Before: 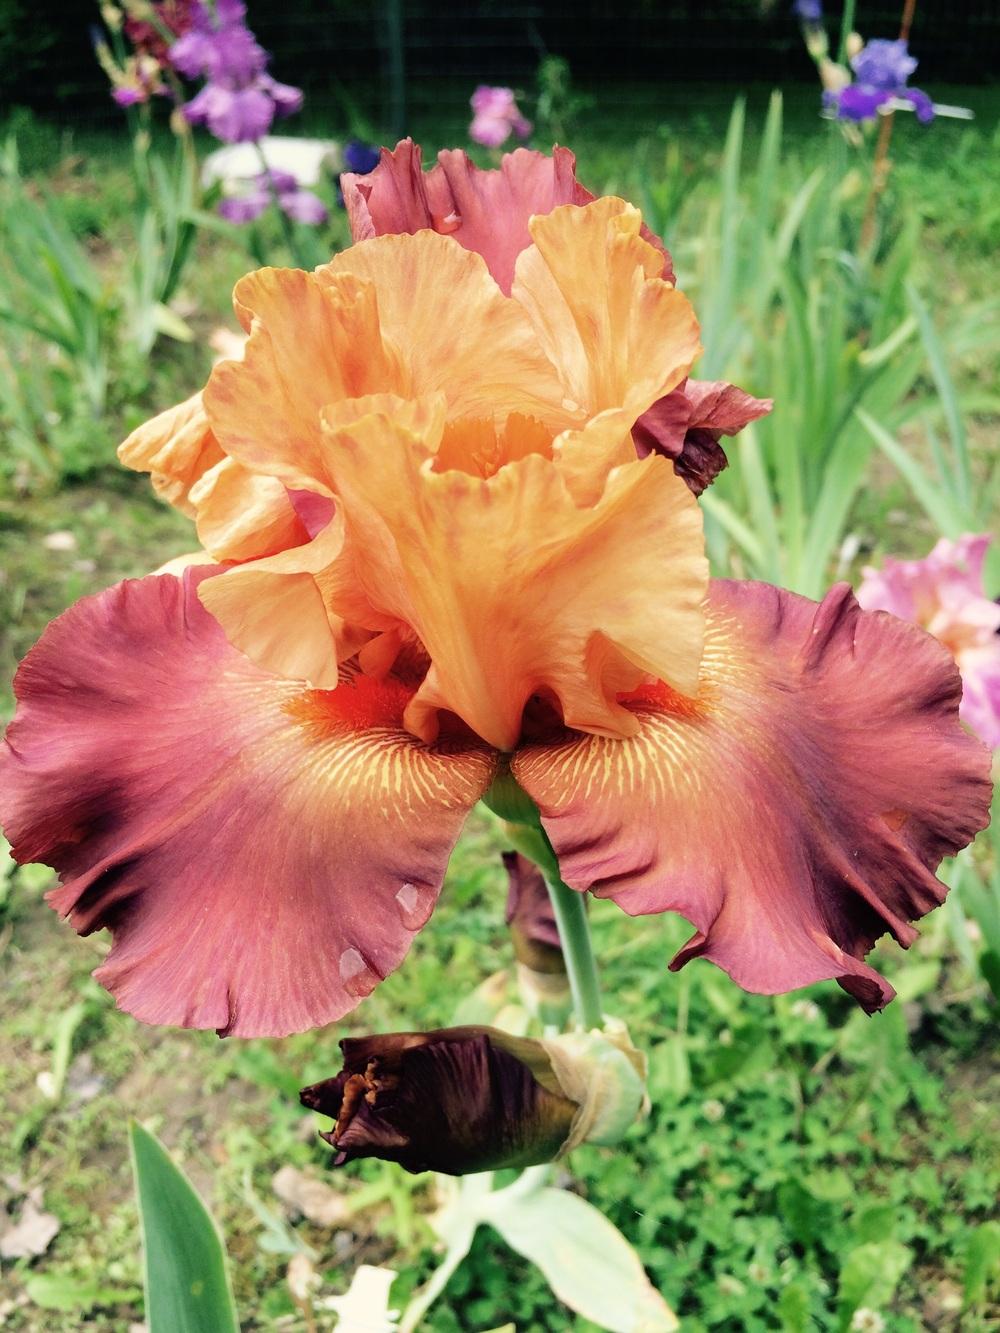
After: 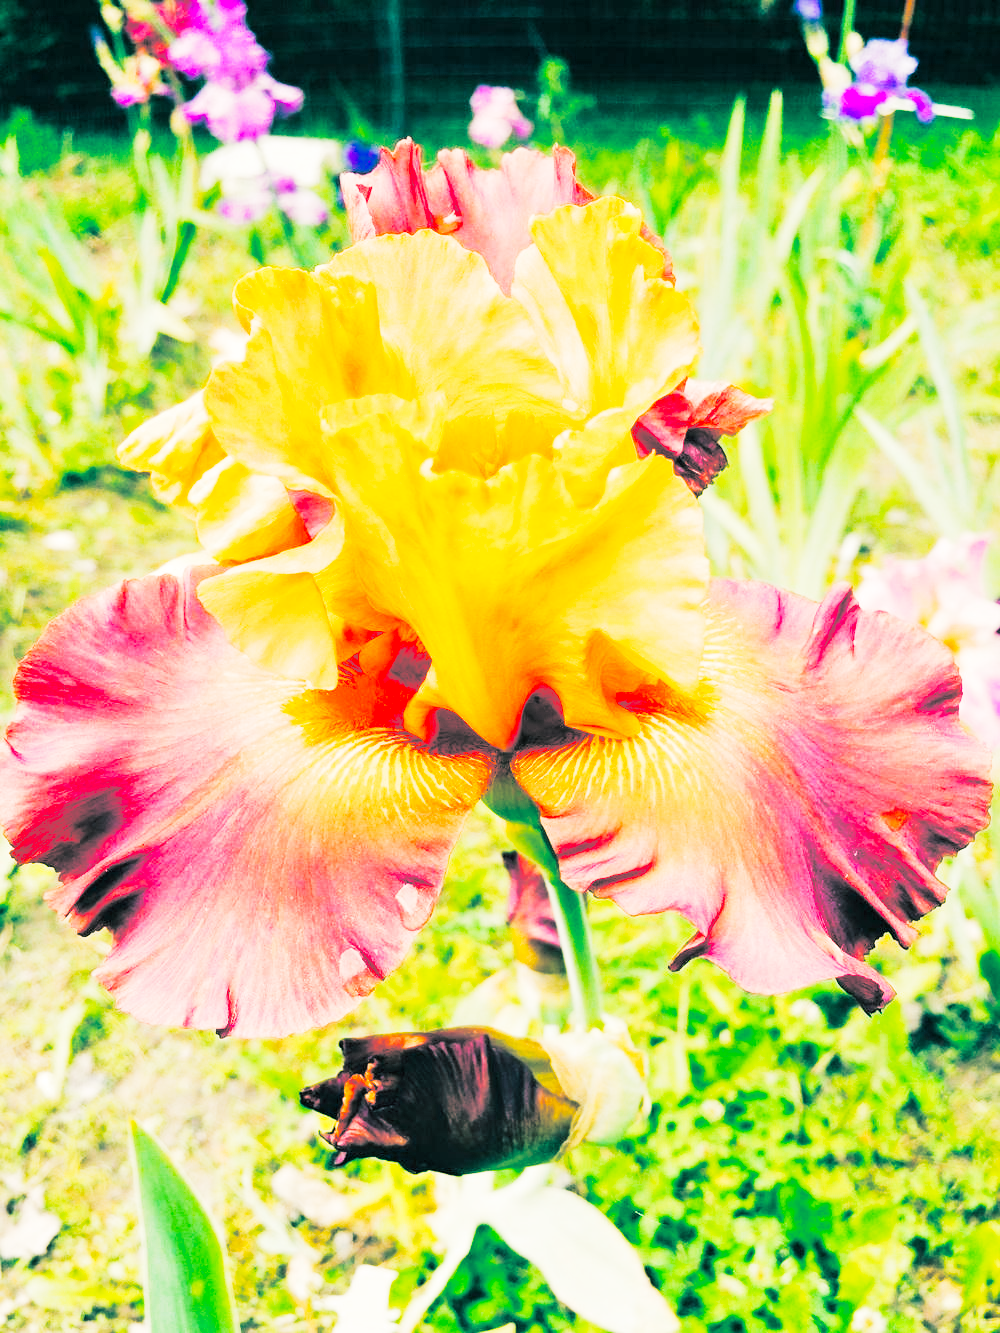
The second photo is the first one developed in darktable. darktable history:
tone equalizer: -8 EV 1 EV, -7 EV 1 EV, -6 EV 1 EV, -5 EV 1 EV, -4 EV 1 EV, -3 EV 0.75 EV, -2 EV 0.5 EV, -1 EV 0.25 EV
tone curve: curves: ch0 [(0, 0) (0.003, 0.004) (0.011, 0.015) (0.025, 0.034) (0.044, 0.061) (0.069, 0.095) (0.1, 0.137) (0.136, 0.186) (0.177, 0.243) (0.224, 0.307) (0.277, 0.416) (0.335, 0.533) (0.399, 0.641) (0.468, 0.748) (0.543, 0.829) (0.623, 0.886) (0.709, 0.924) (0.801, 0.951) (0.898, 0.975) (1, 1)], preserve colors none
color balance rgb: linear chroma grading › global chroma 15%, perceptual saturation grading › global saturation 30%
split-toning: shadows › hue 186.43°, highlights › hue 49.29°, compress 30.29%
